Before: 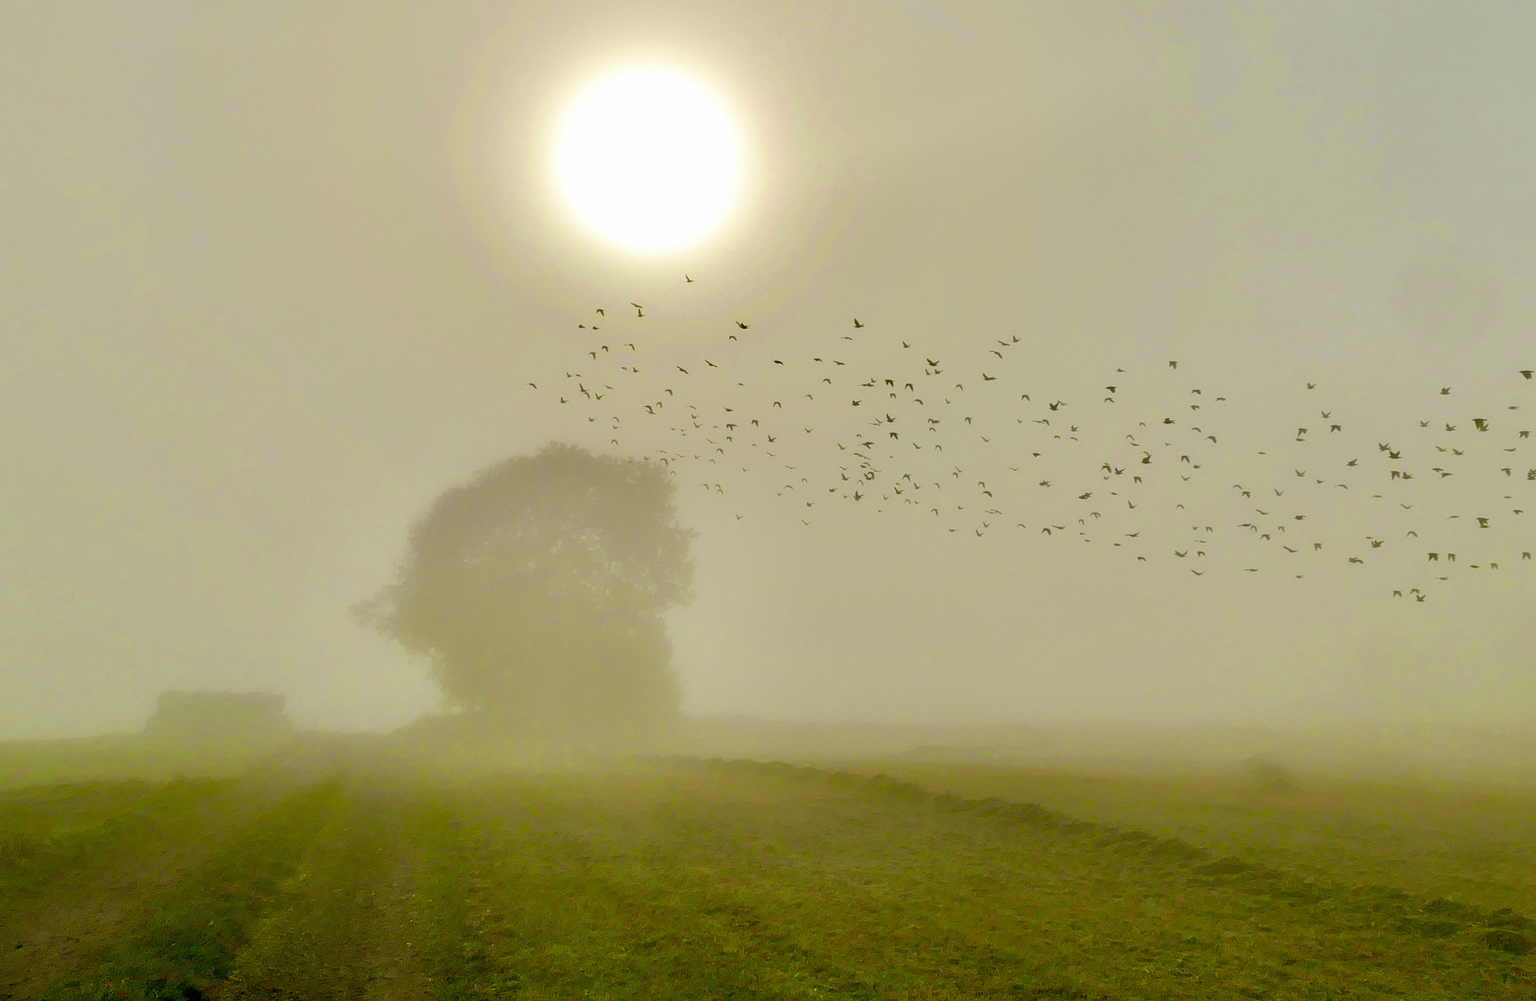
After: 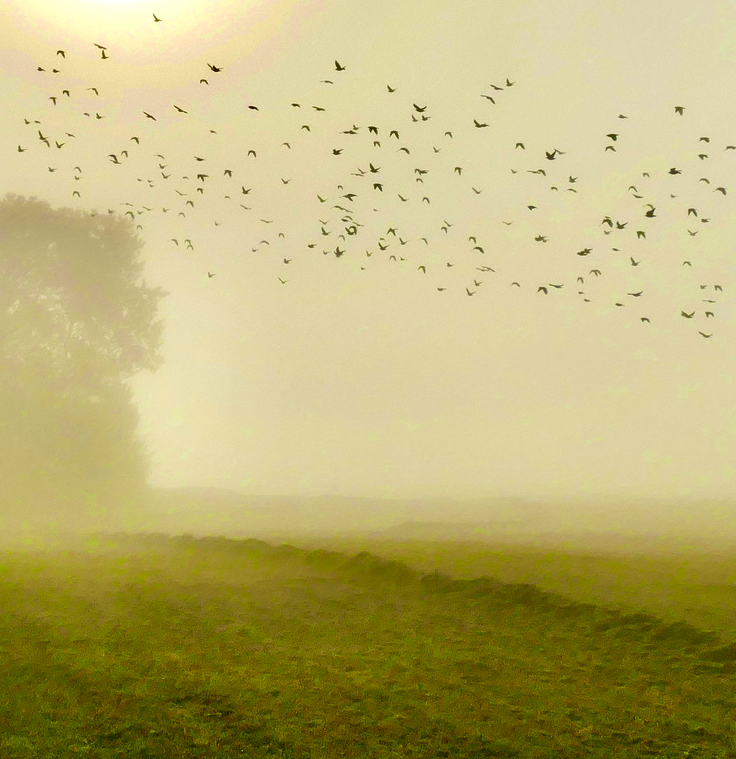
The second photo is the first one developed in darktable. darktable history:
tone equalizer: -8 EV -0.75 EV, -7 EV -0.7 EV, -6 EV -0.6 EV, -5 EV -0.4 EV, -3 EV 0.4 EV, -2 EV 0.6 EV, -1 EV 0.7 EV, +0 EV 0.75 EV, edges refinement/feathering 500, mask exposure compensation -1.57 EV, preserve details no
crop: left 35.432%, top 26.233%, right 20.145%, bottom 3.432%
local contrast: mode bilateral grid, contrast 20, coarseness 50, detail 120%, midtone range 0.2
